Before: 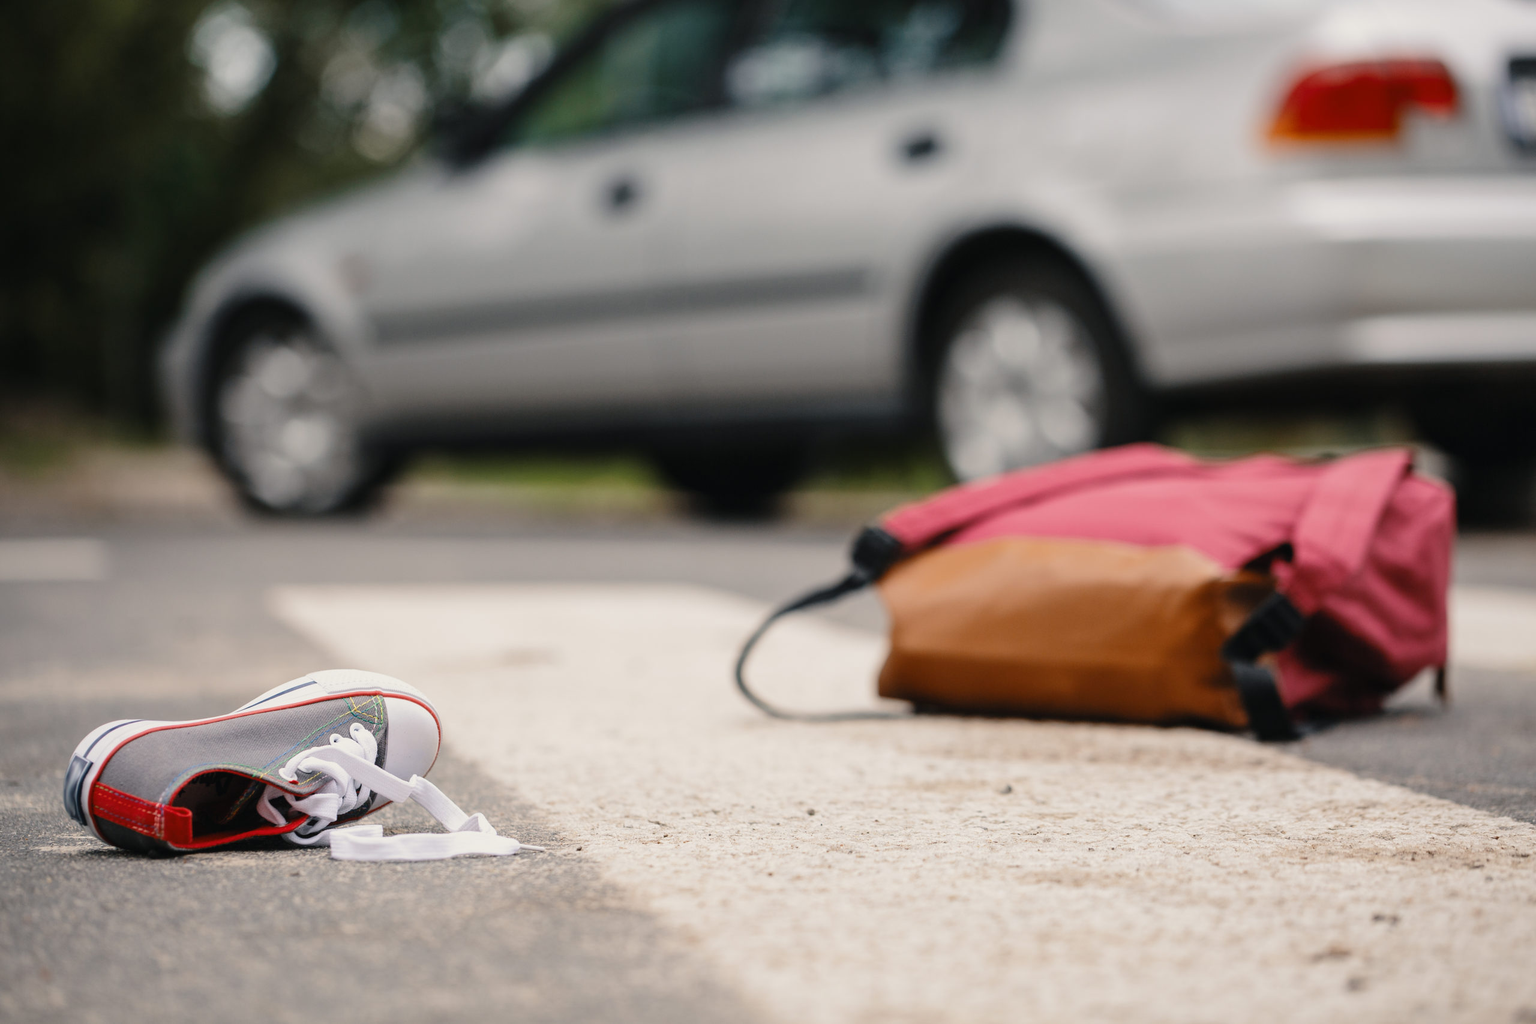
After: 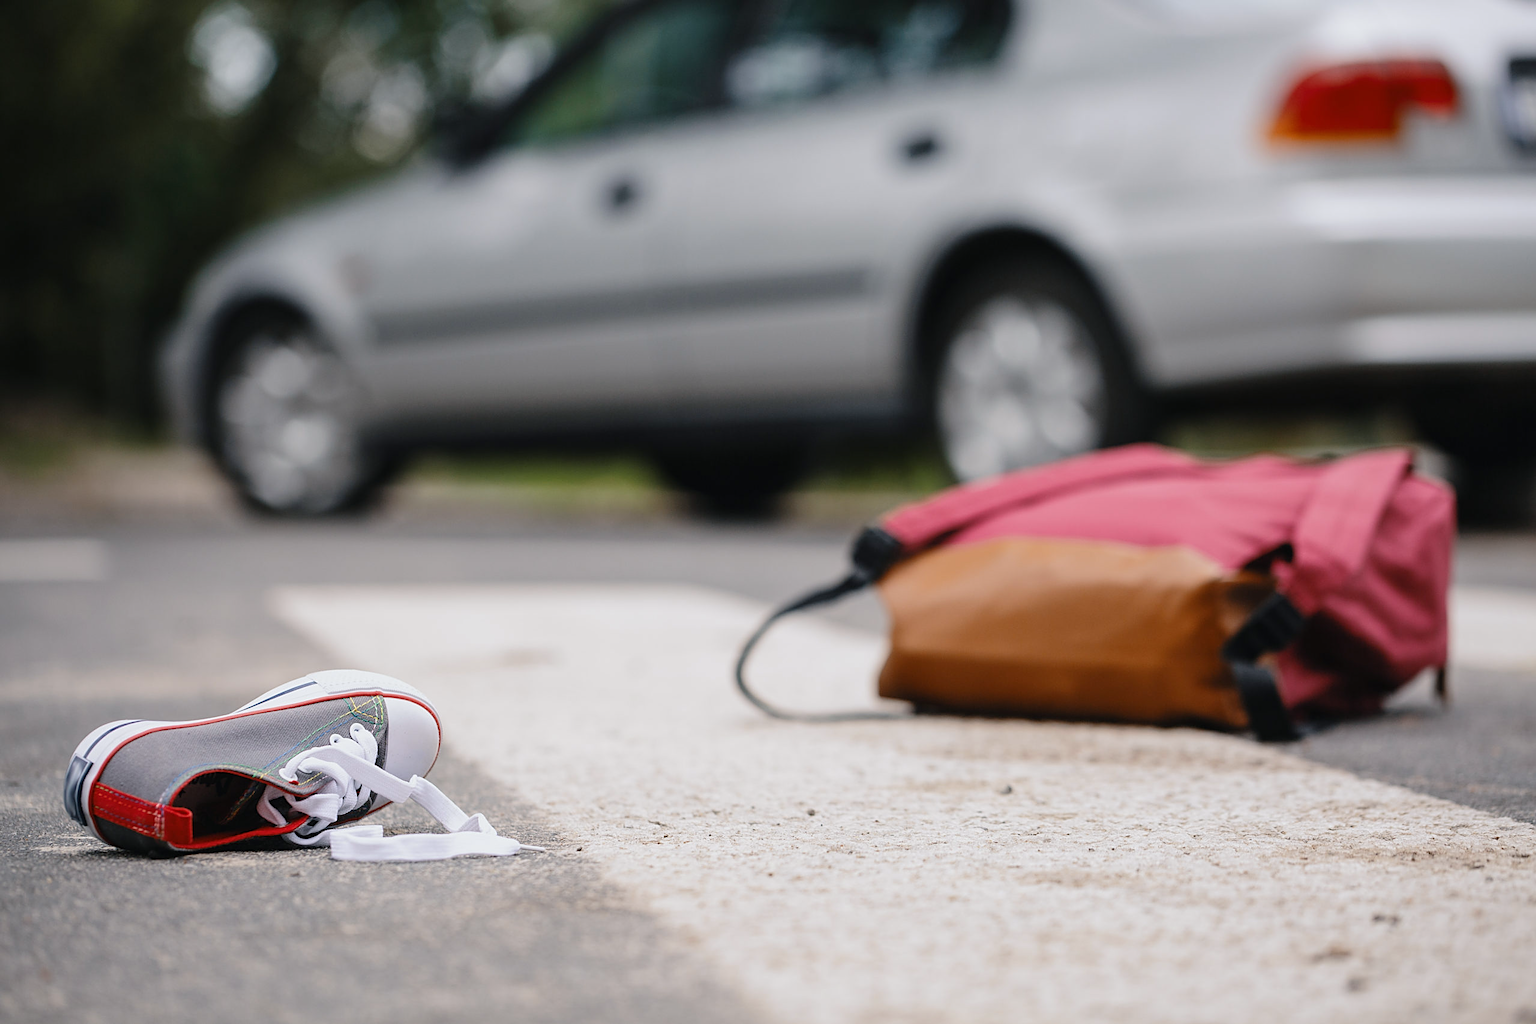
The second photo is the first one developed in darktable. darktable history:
white balance: red 0.974, blue 1.044
sharpen: on, module defaults
